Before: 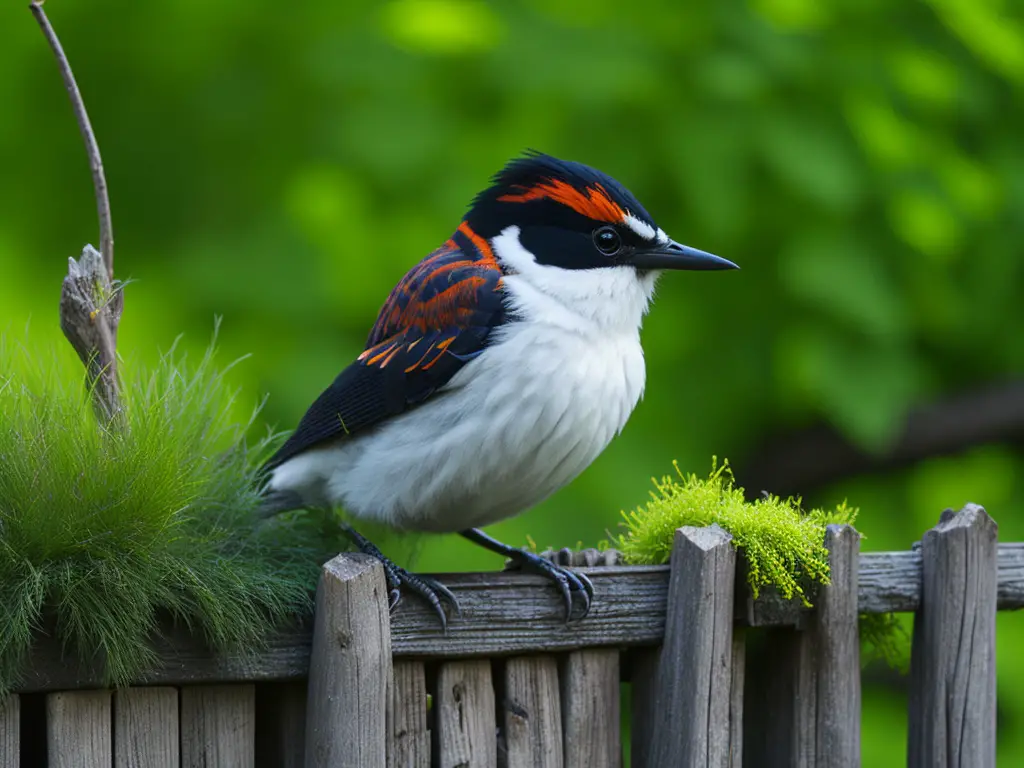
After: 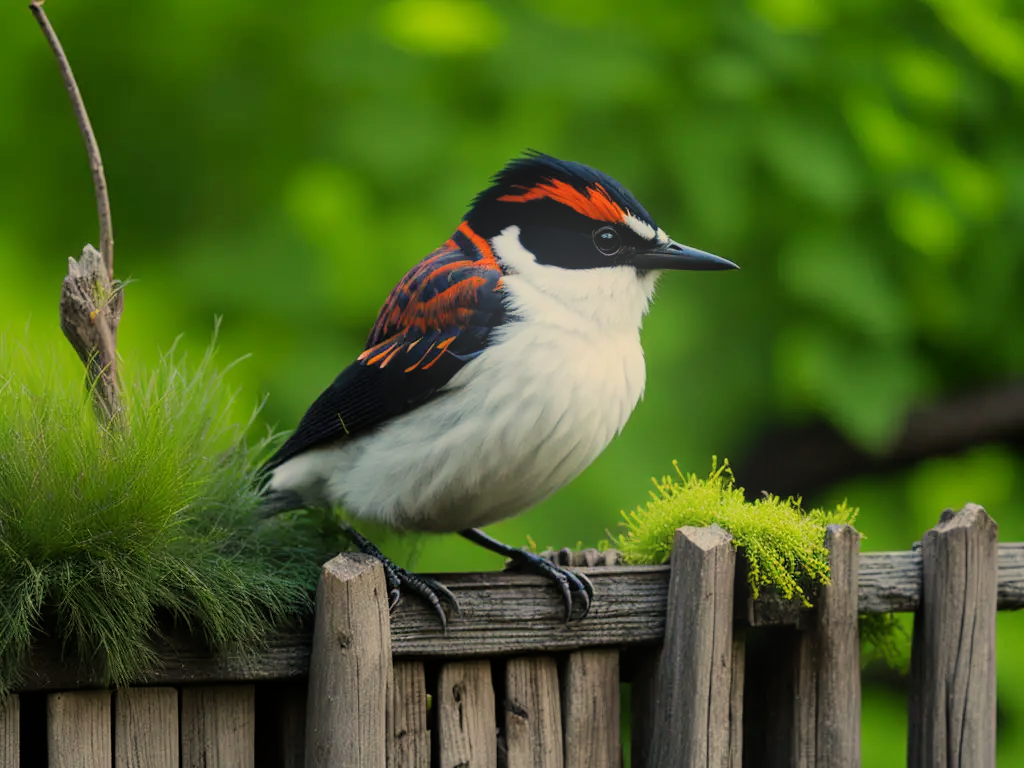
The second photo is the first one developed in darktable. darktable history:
filmic rgb: black relative exposure -7.65 EV, white relative exposure 4.56 EV, hardness 3.61, color science v6 (2022)
white balance: red 1.123, blue 0.83
bloom: on, module defaults
